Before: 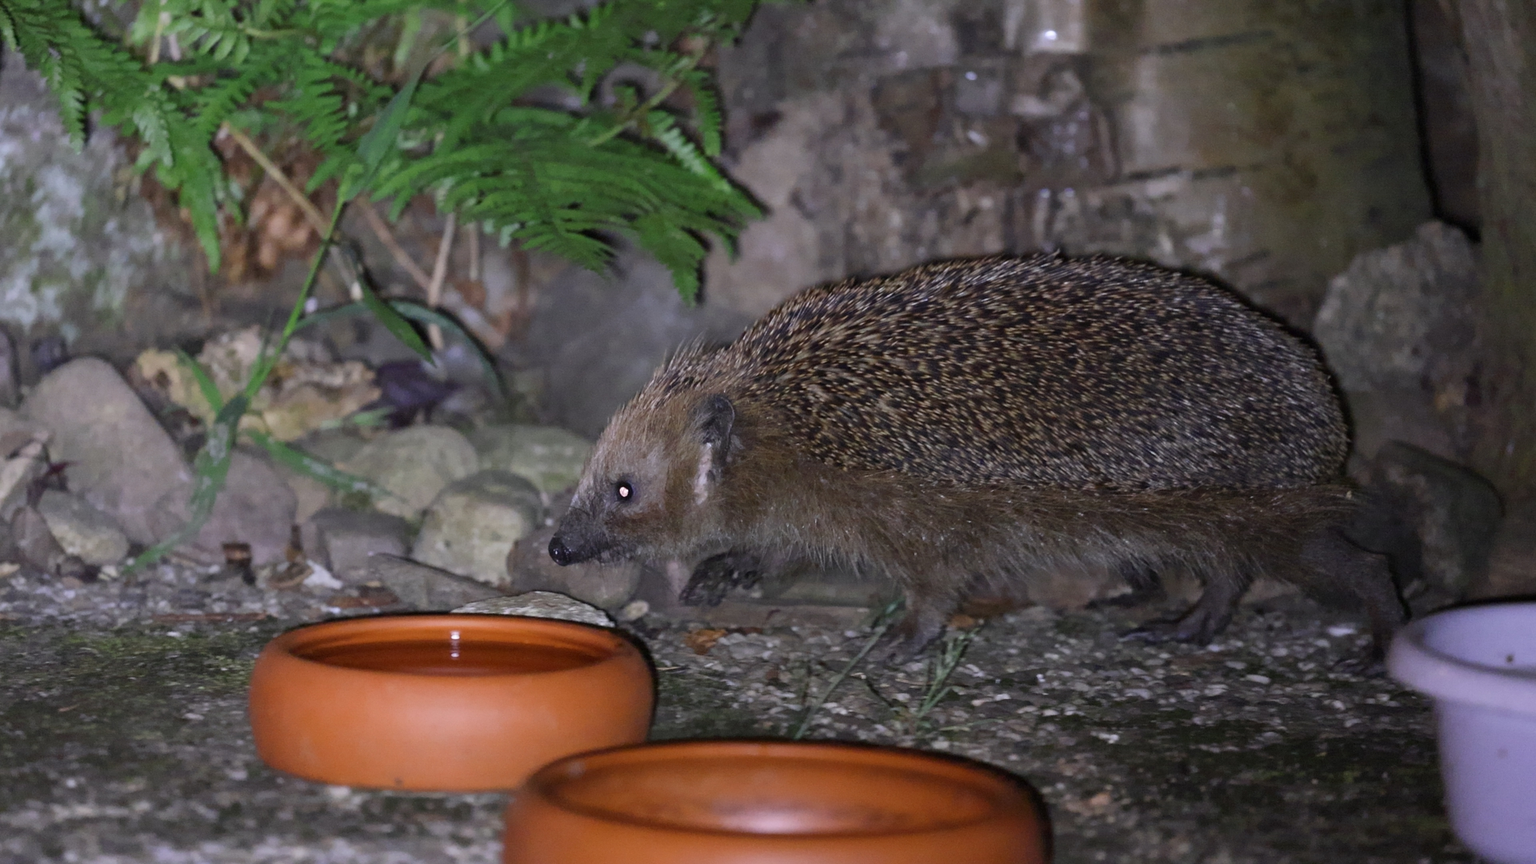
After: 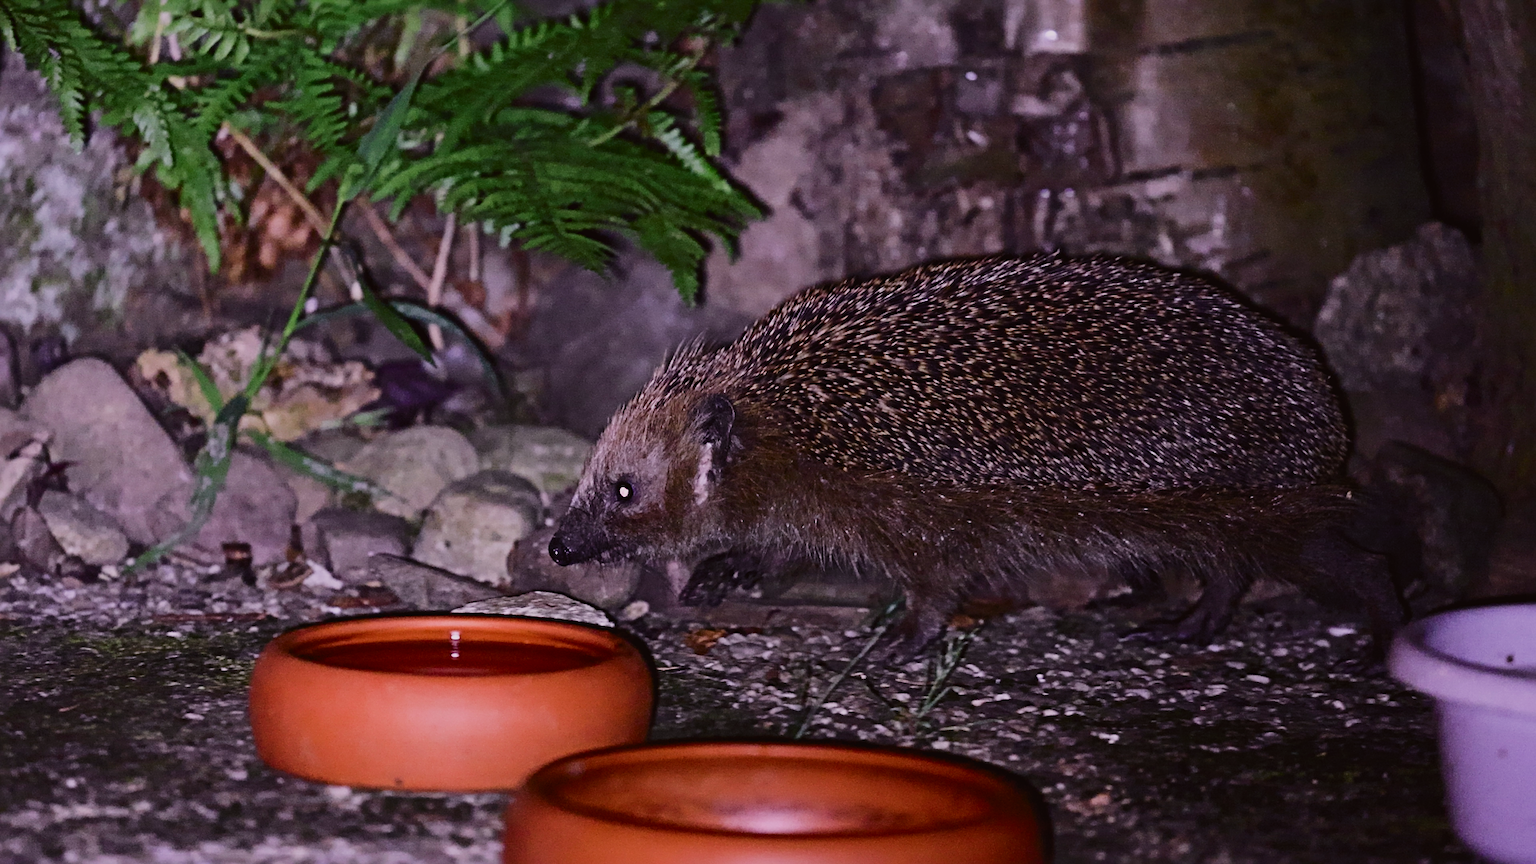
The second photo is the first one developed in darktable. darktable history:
white balance: red 1.066, blue 1.119
sigmoid: on, module defaults
sharpen: radius 4.883
exposure: exposure -0.36 EV, compensate highlight preservation false
tone curve: curves: ch0 [(0, 0.019) (0.204, 0.162) (0.491, 0.519) (0.748, 0.765) (1, 0.919)]; ch1 [(0, 0) (0.179, 0.173) (0.322, 0.32) (0.442, 0.447) (0.496, 0.504) (0.566, 0.585) (0.761, 0.803) (1, 1)]; ch2 [(0, 0) (0.434, 0.447) (0.483, 0.487) (0.555, 0.563) (0.697, 0.68) (1, 1)], color space Lab, independent channels, preserve colors none
